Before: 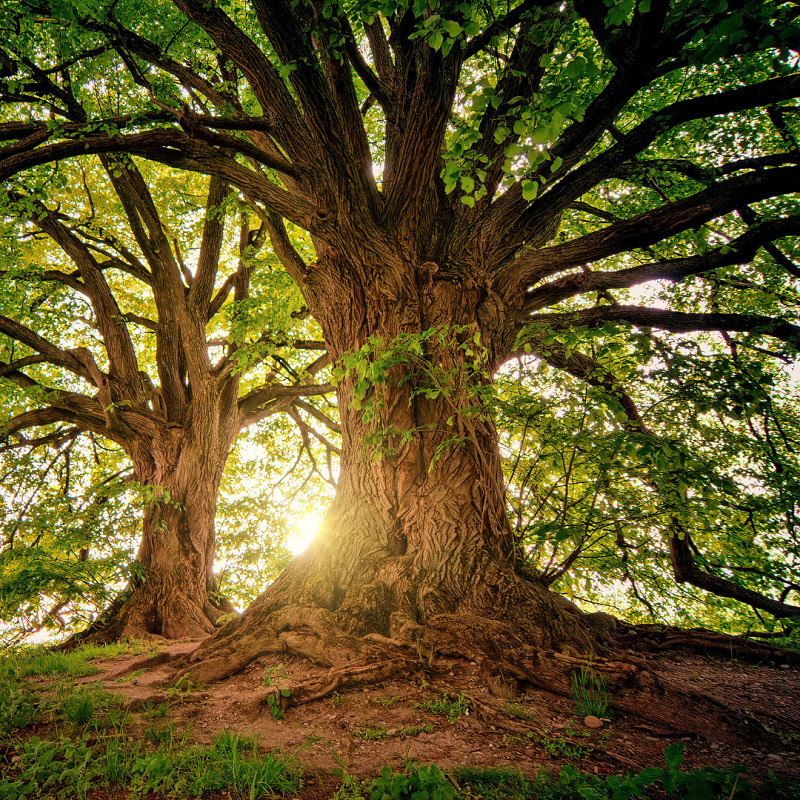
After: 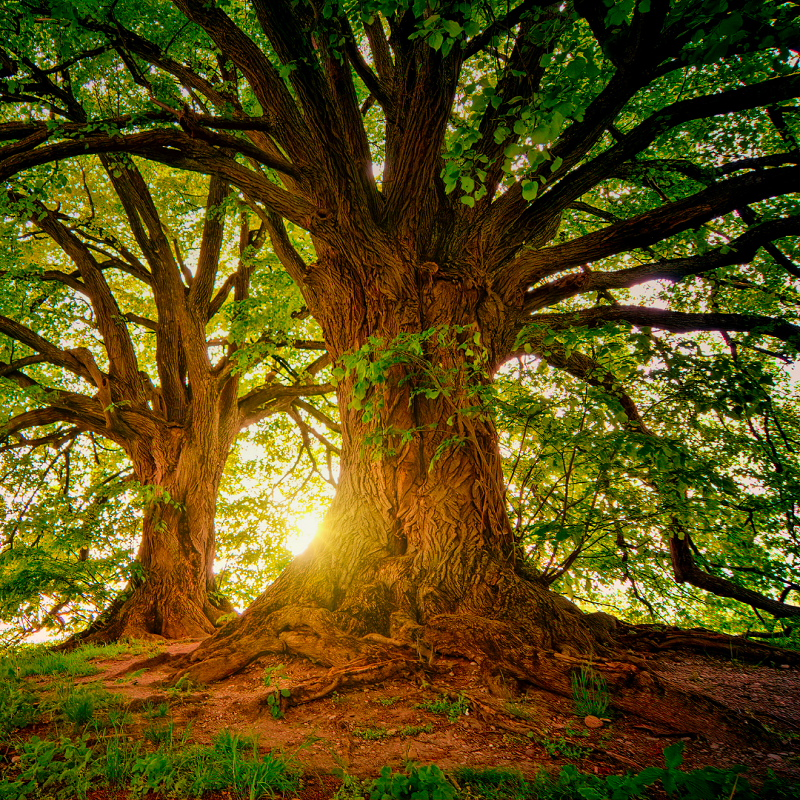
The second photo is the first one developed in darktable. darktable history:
contrast brightness saturation: saturation 0.5
graduated density: on, module defaults
